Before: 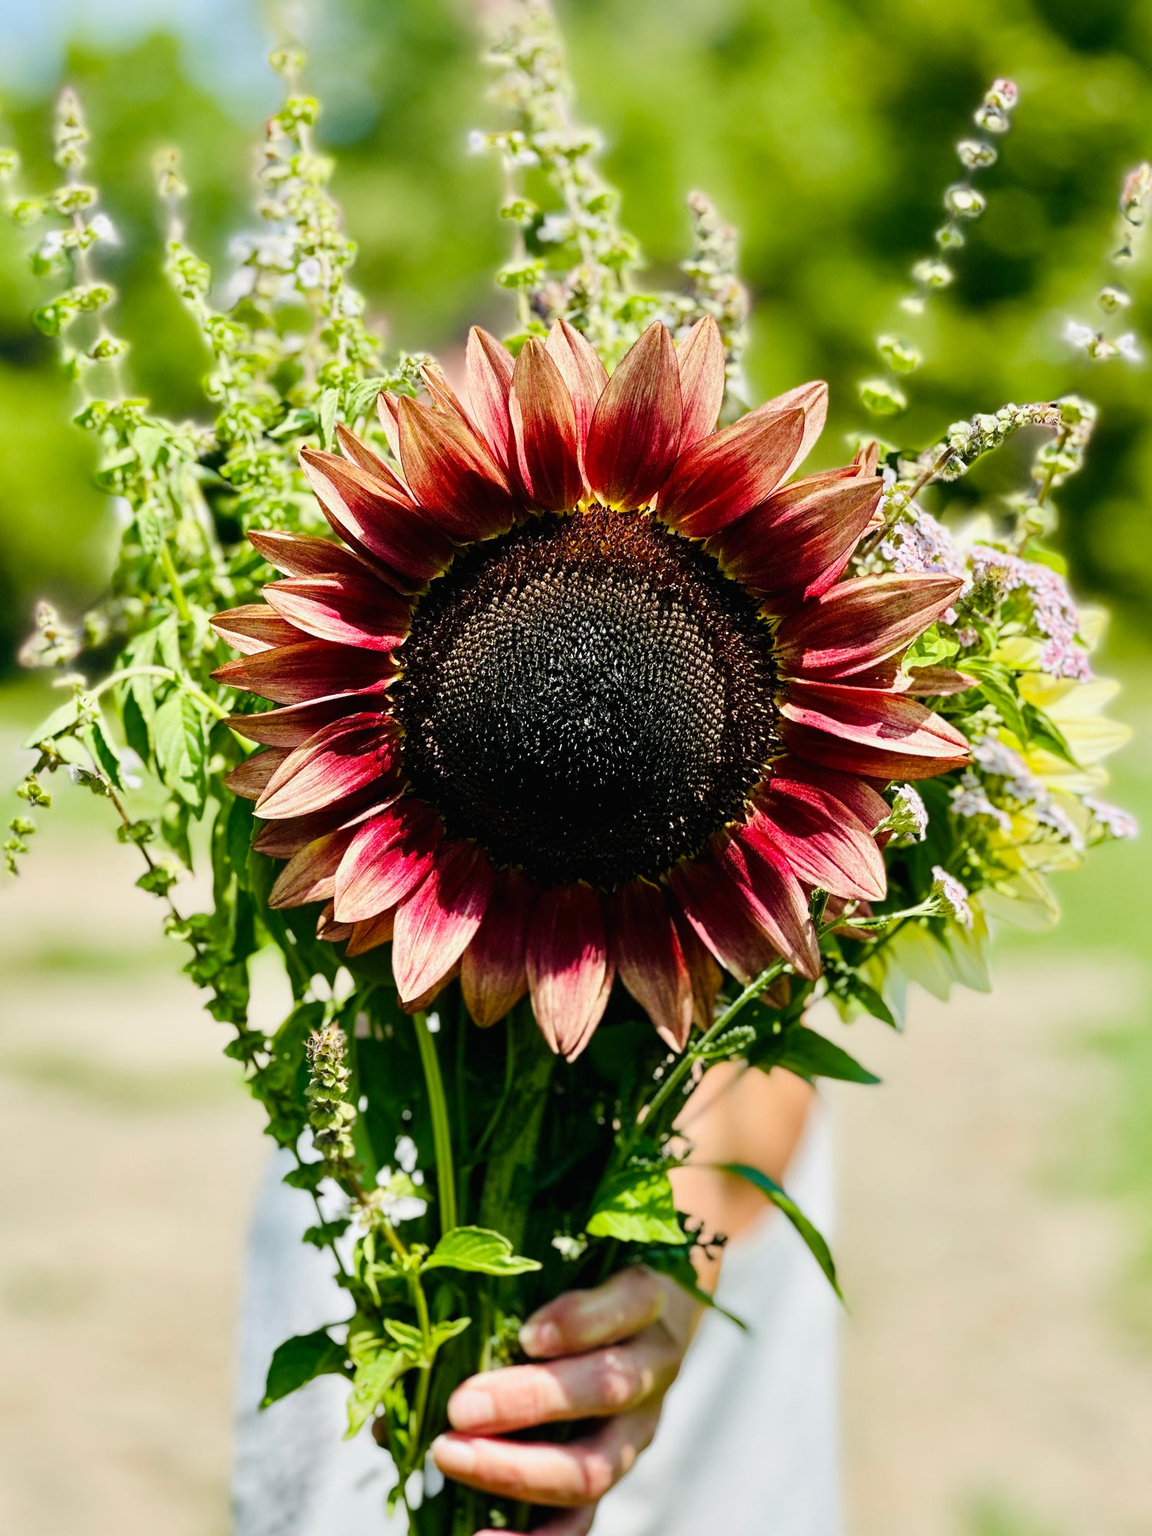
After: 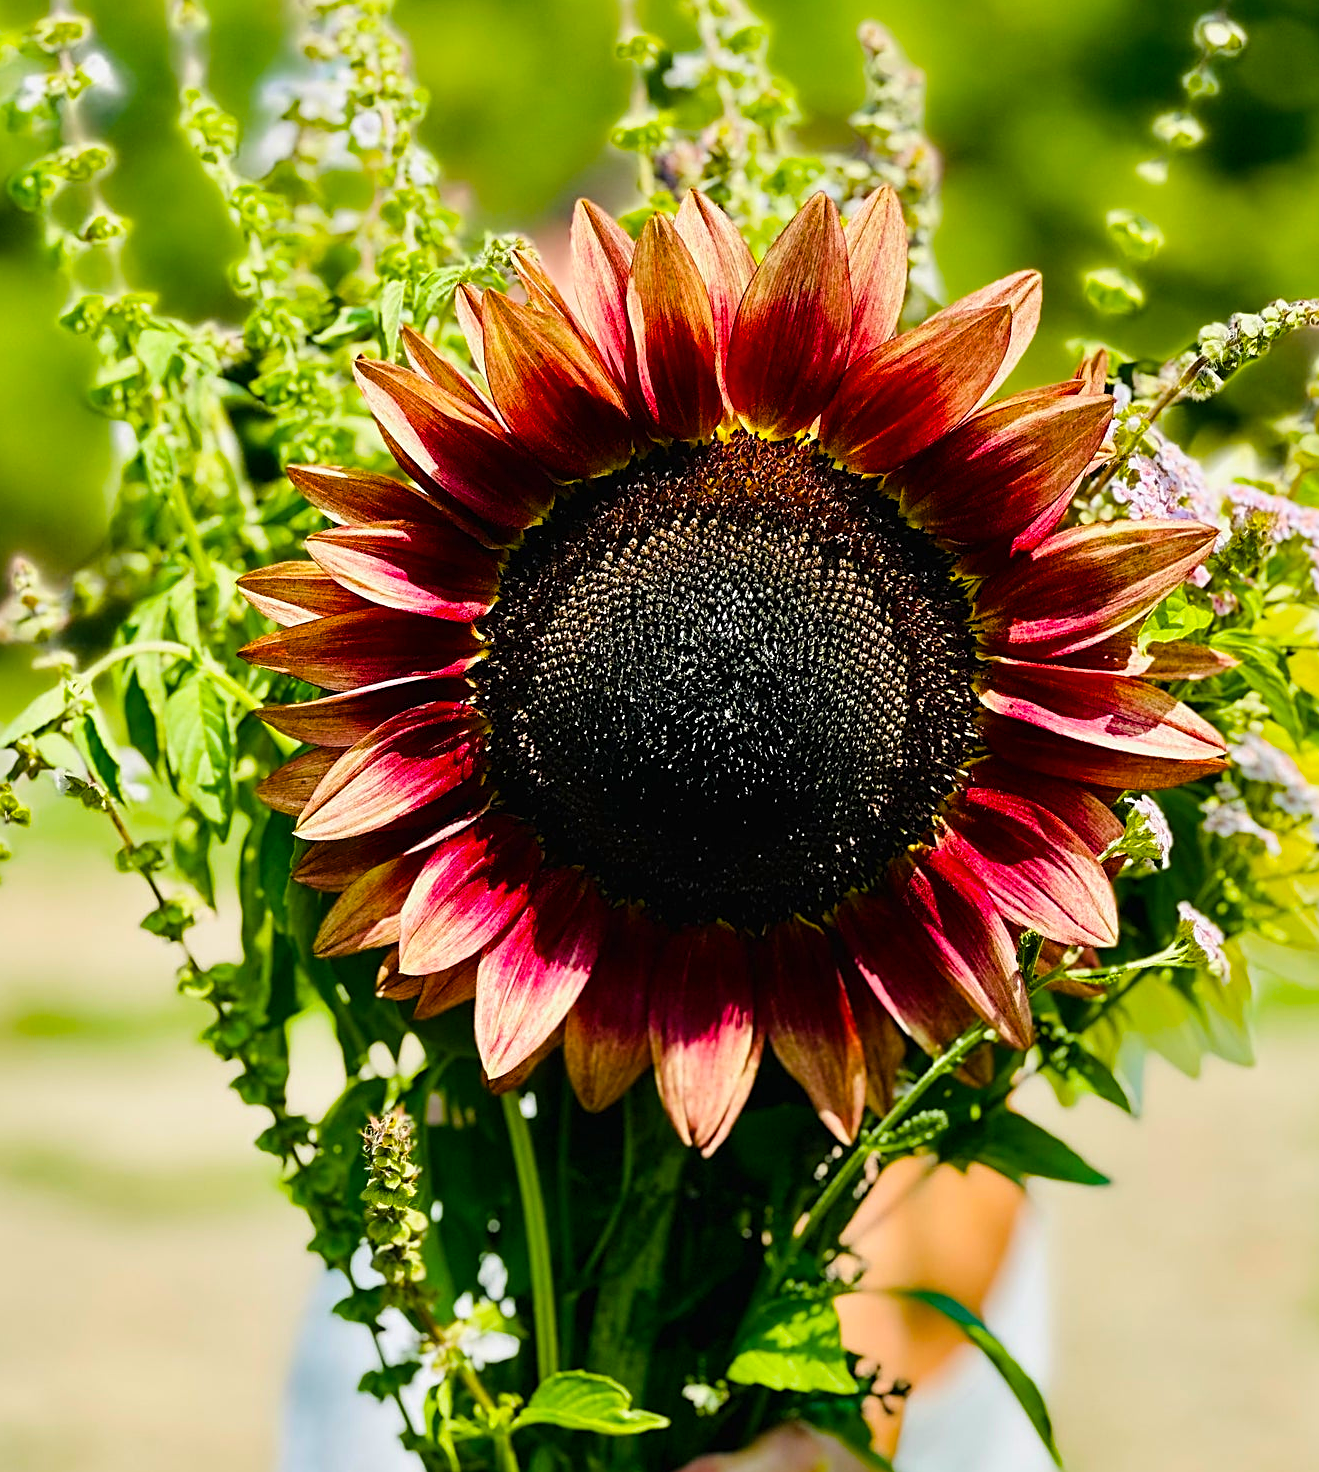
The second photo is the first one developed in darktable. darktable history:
crop and rotate: left 2.425%, top 11.305%, right 9.6%, bottom 15.08%
color balance rgb: perceptual saturation grading › global saturation 40%, global vibrance 15%
sharpen: on, module defaults
